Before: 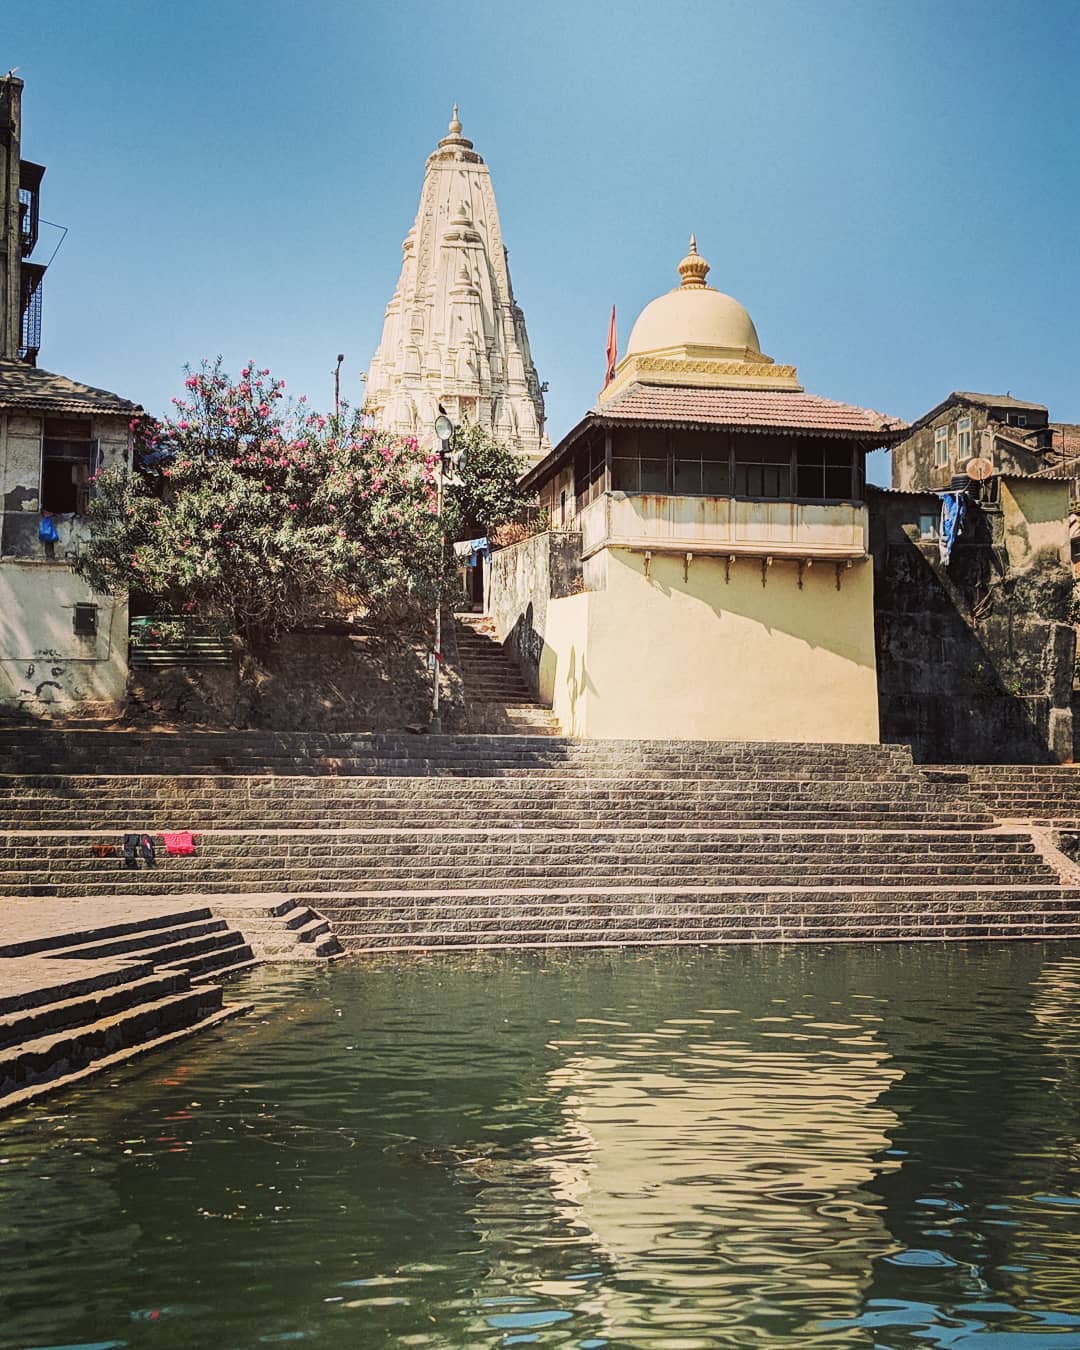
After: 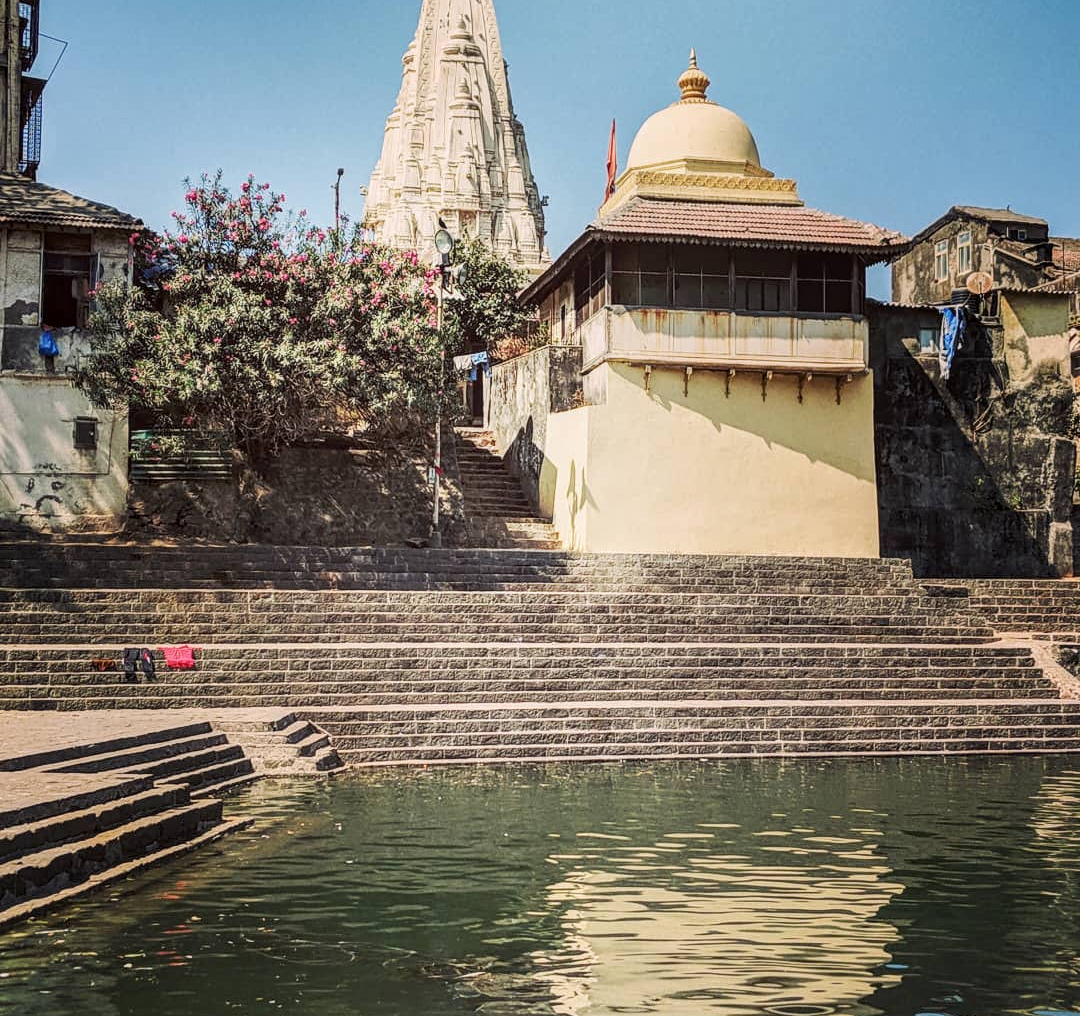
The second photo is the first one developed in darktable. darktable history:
crop: top 13.806%, bottom 10.9%
local contrast: detail 130%
